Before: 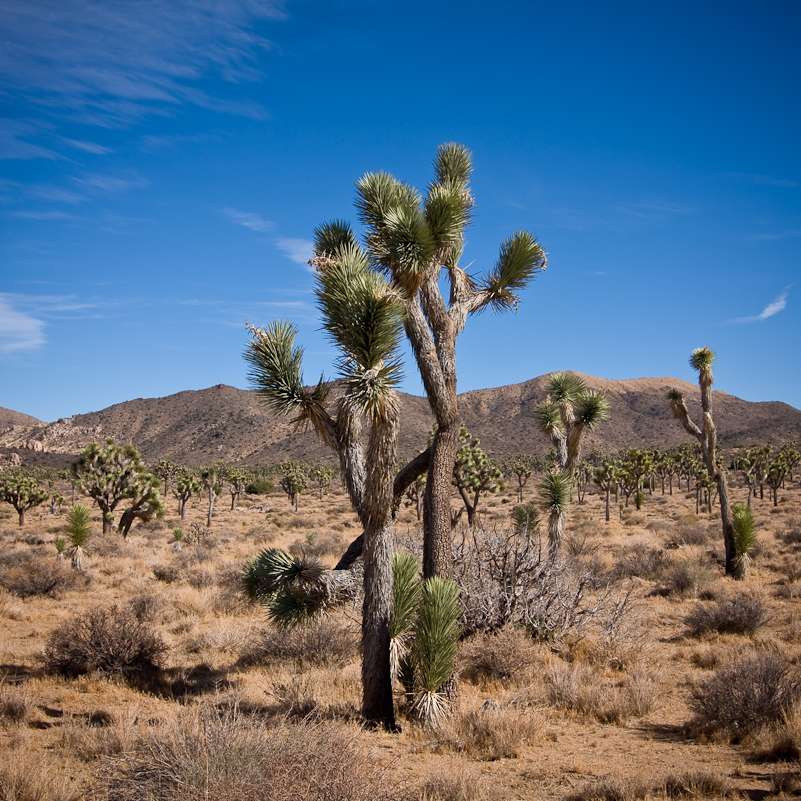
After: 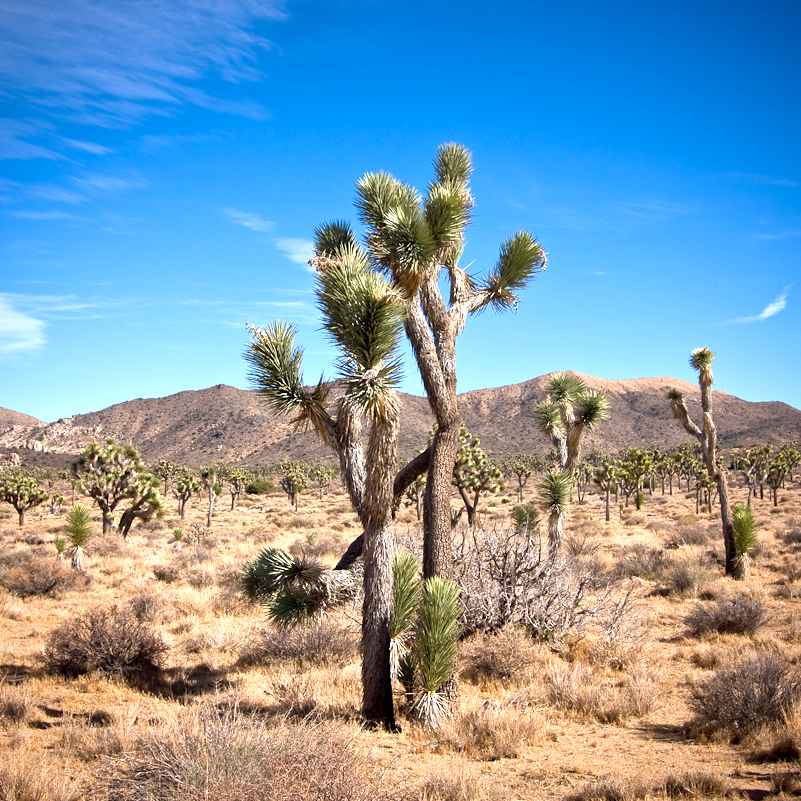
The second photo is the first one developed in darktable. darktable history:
exposure: black level correction 0.001, exposure 1.037 EV, compensate highlight preservation false
